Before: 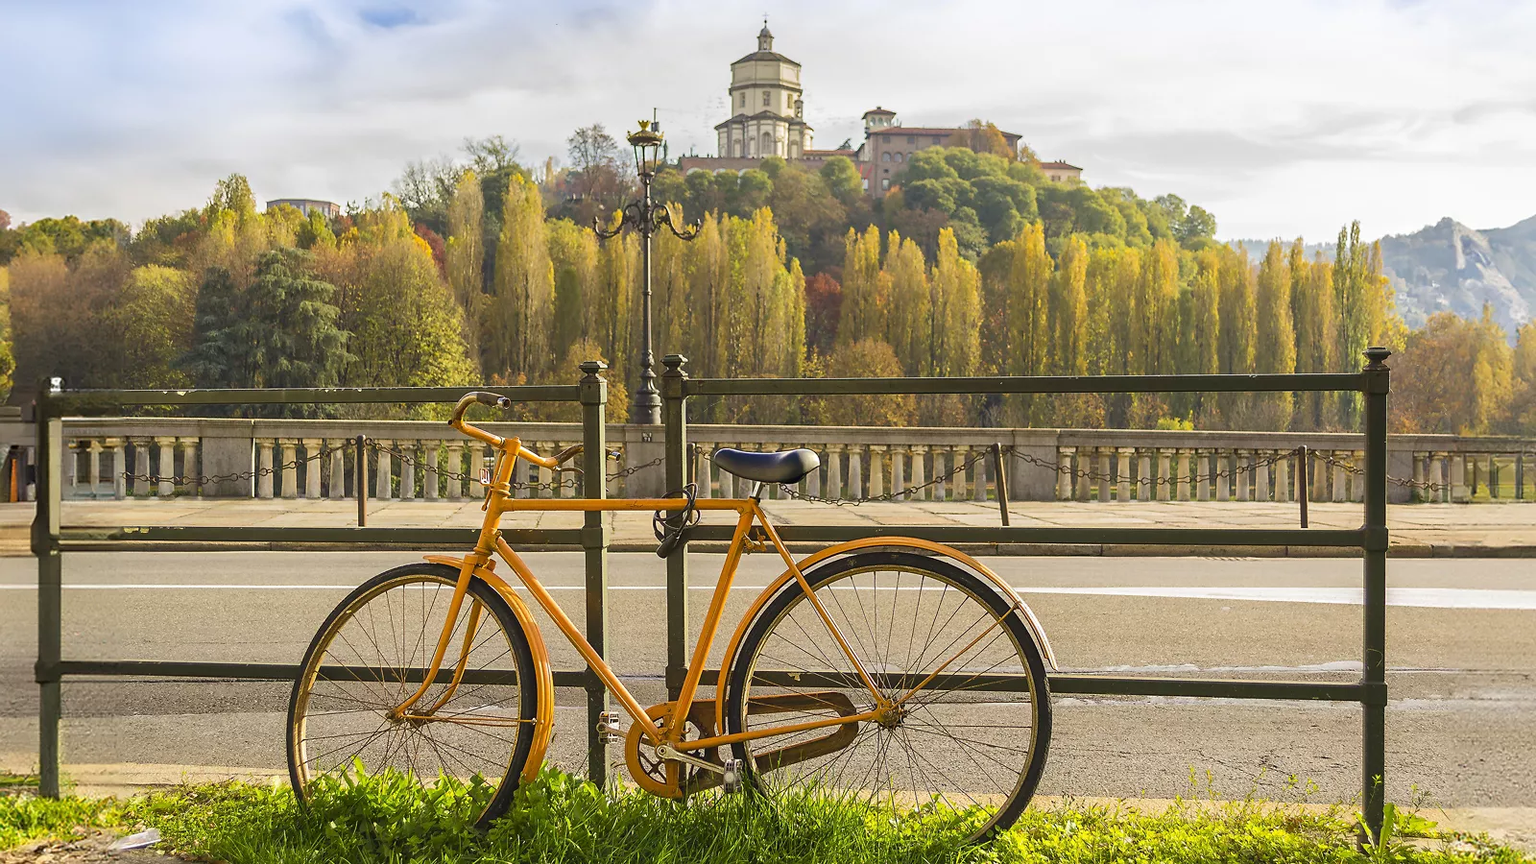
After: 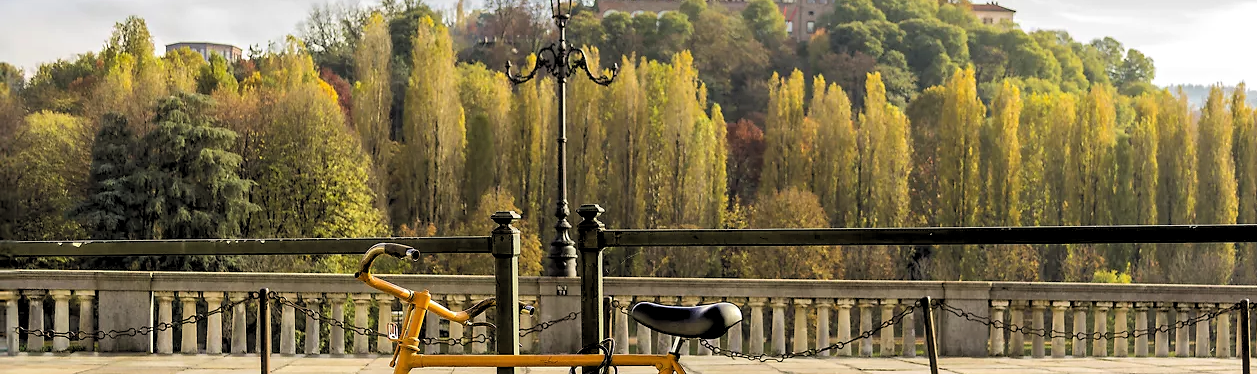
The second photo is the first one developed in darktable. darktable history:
crop: left 7.036%, top 18.398%, right 14.379%, bottom 40.043%
rgb levels: levels [[0.034, 0.472, 0.904], [0, 0.5, 1], [0, 0.5, 1]]
